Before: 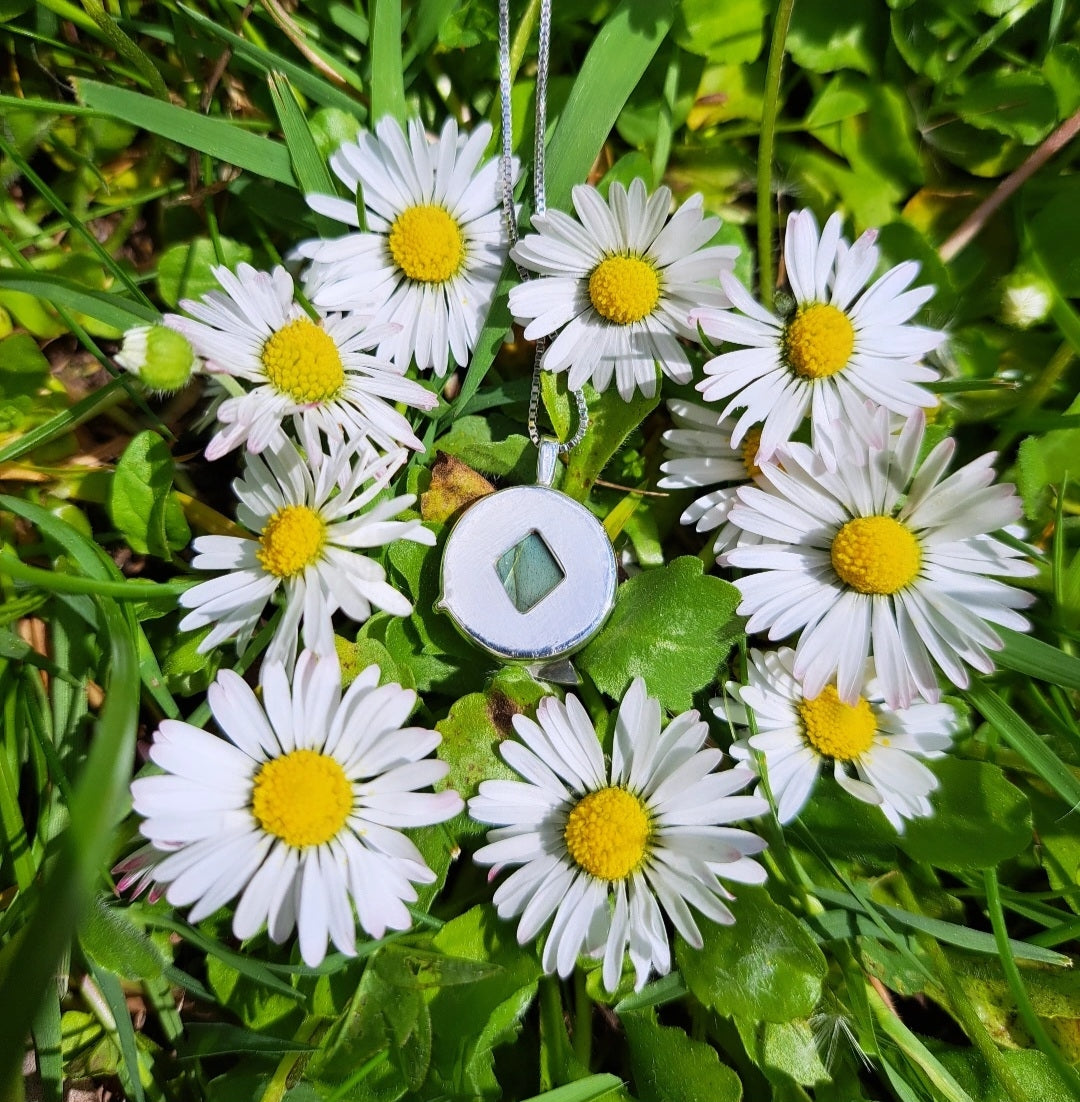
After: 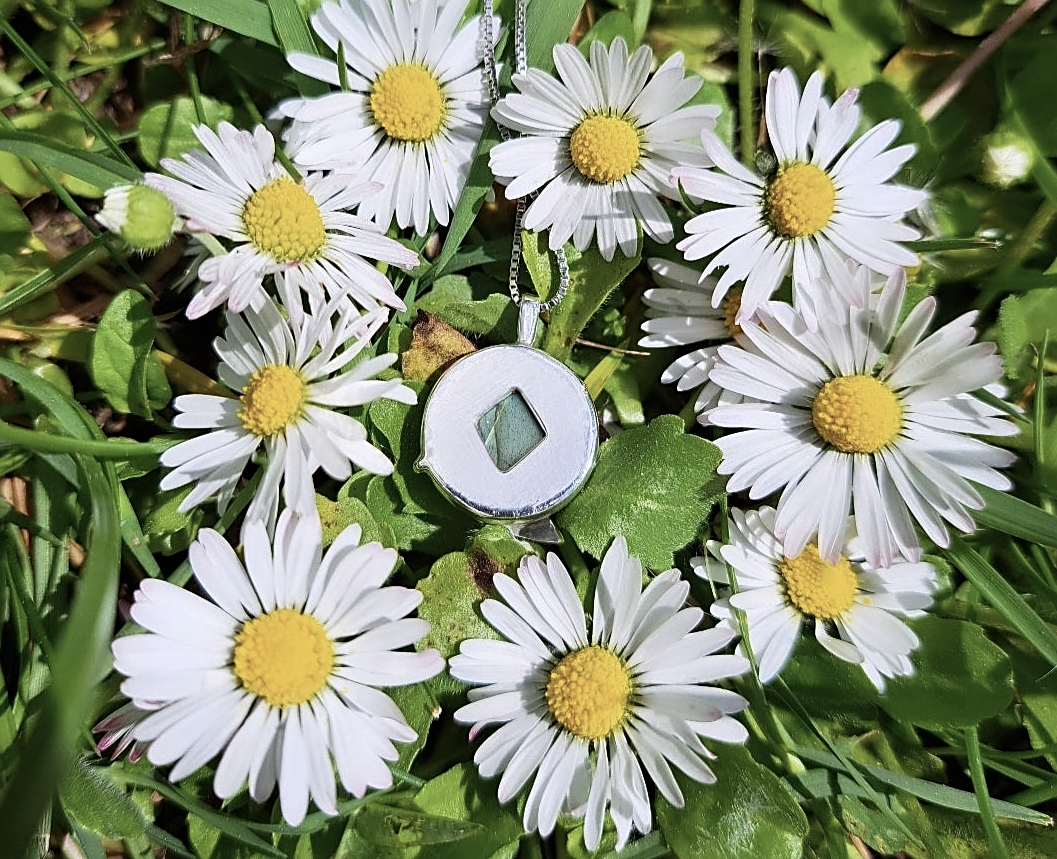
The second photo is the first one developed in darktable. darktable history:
sharpen: amount 0.55
contrast brightness saturation: contrast 0.1, saturation -0.3
crop and rotate: left 1.814%, top 12.818%, right 0.25%, bottom 9.225%
